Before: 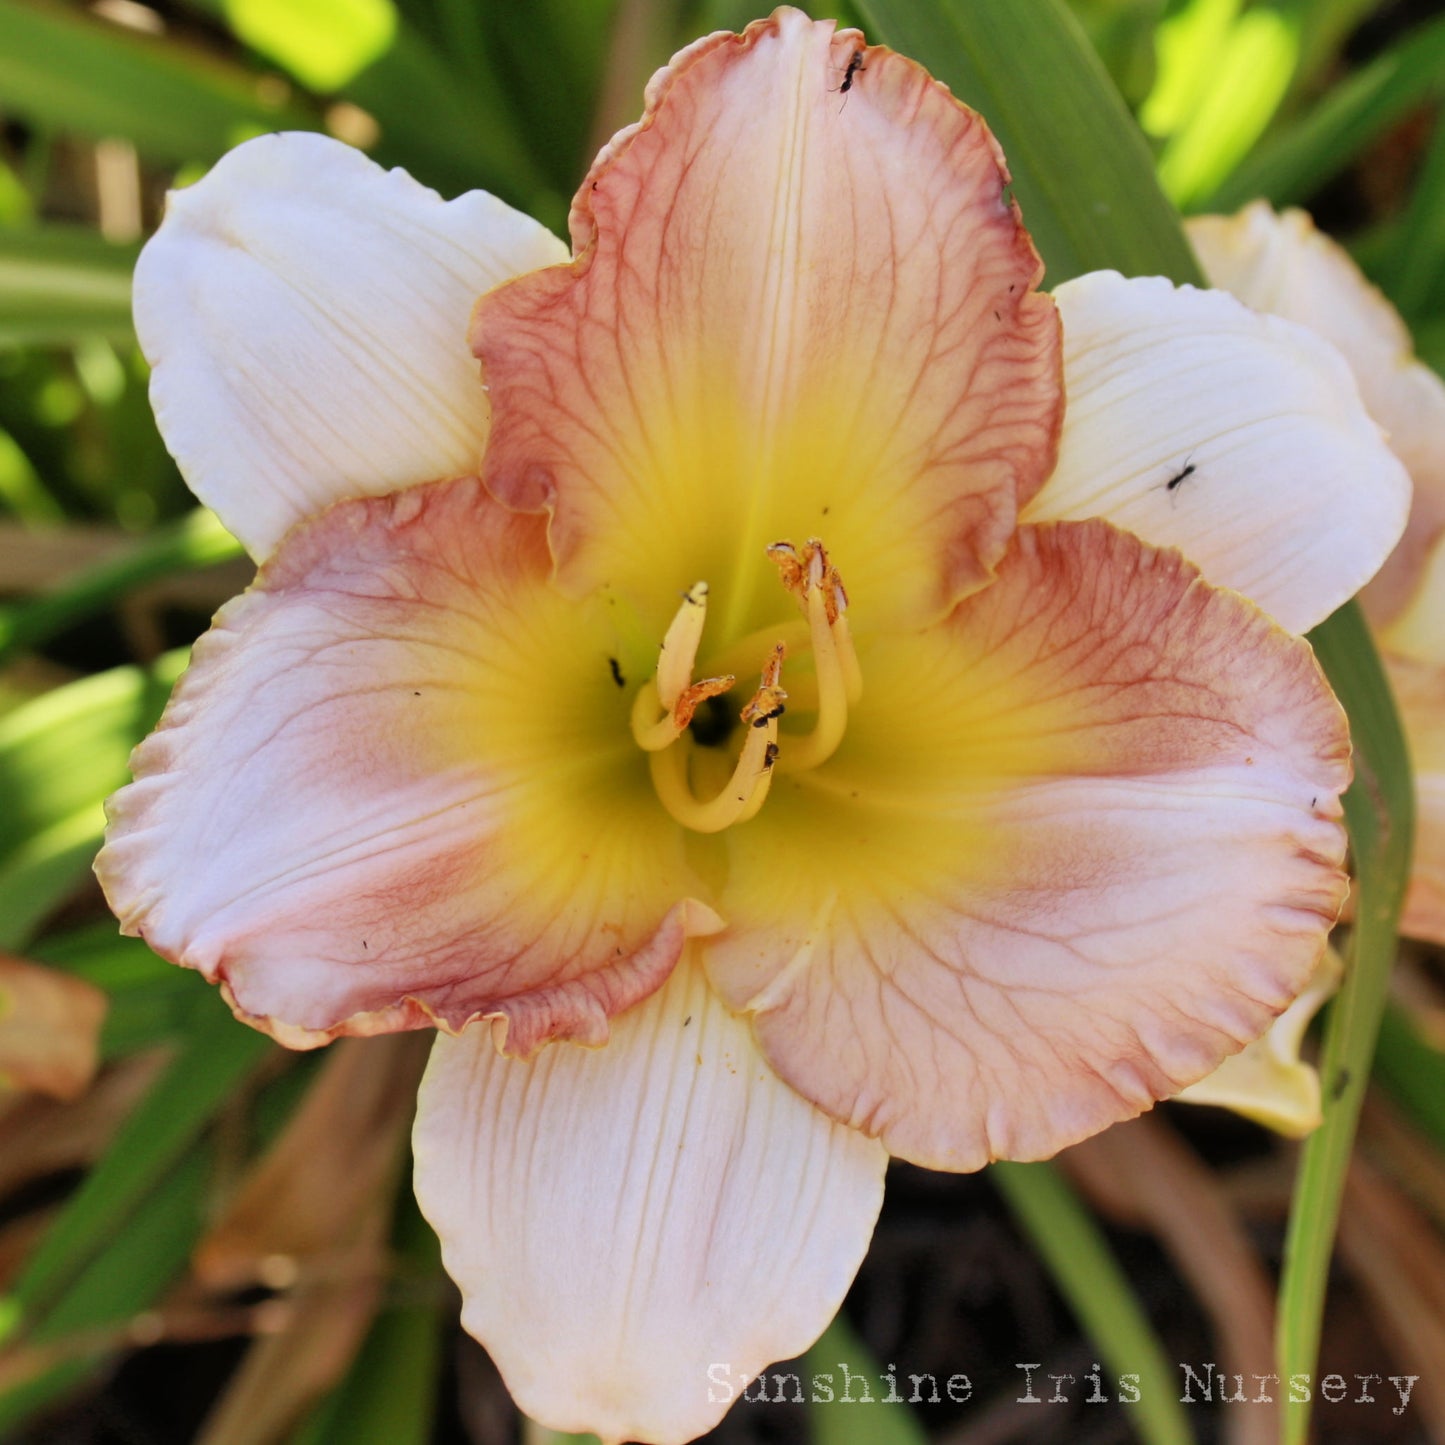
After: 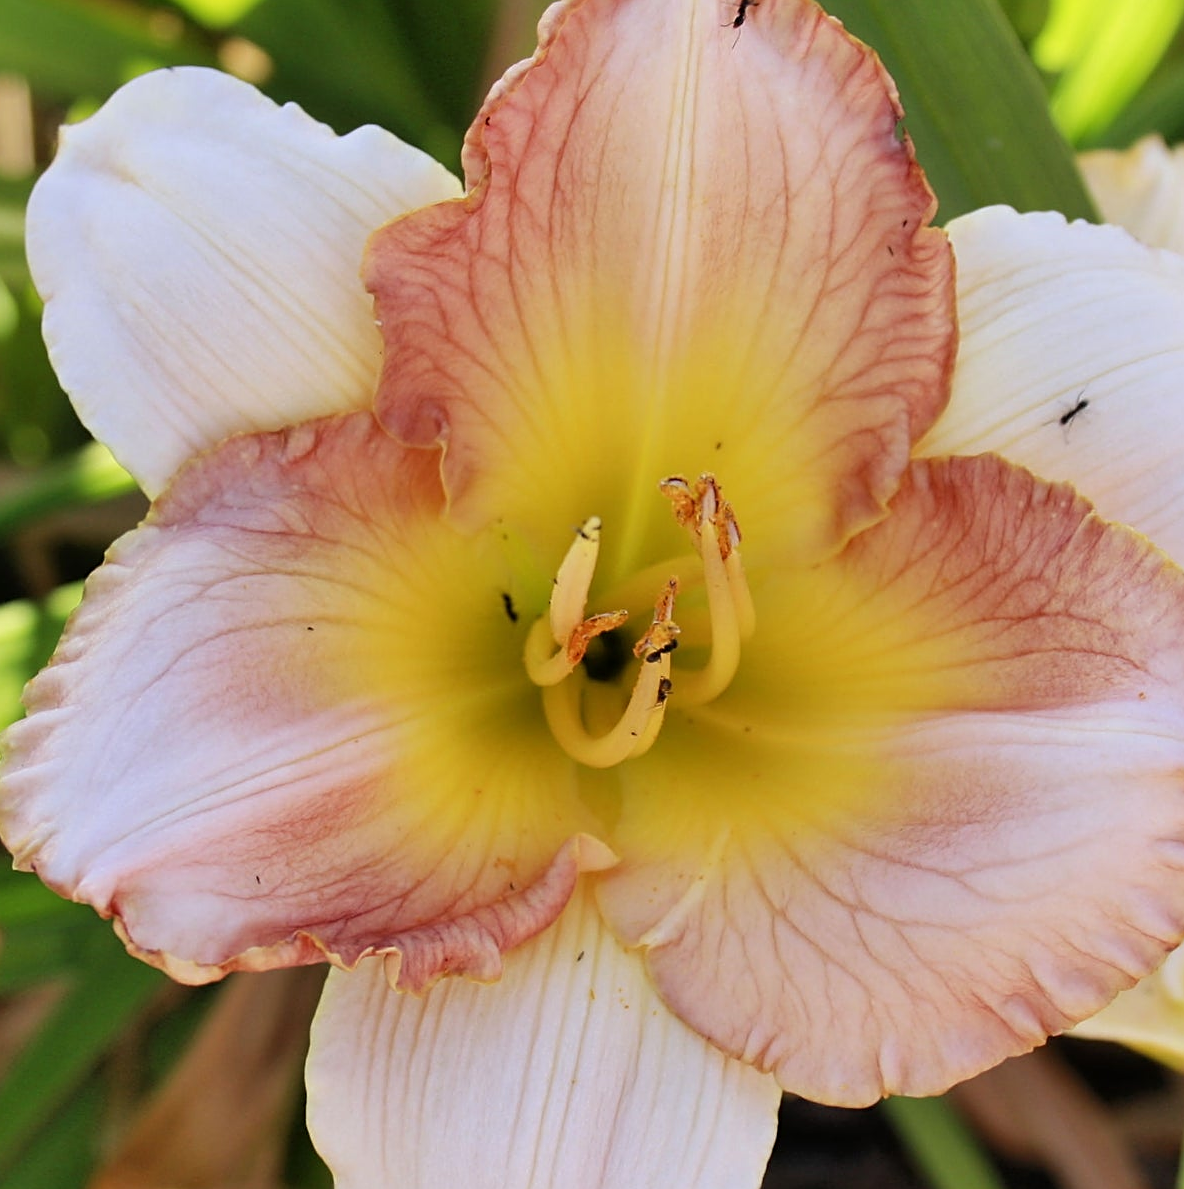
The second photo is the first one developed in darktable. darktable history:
sharpen: on, module defaults
crop and rotate: left 7.436%, top 4.55%, right 10.583%, bottom 13.142%
